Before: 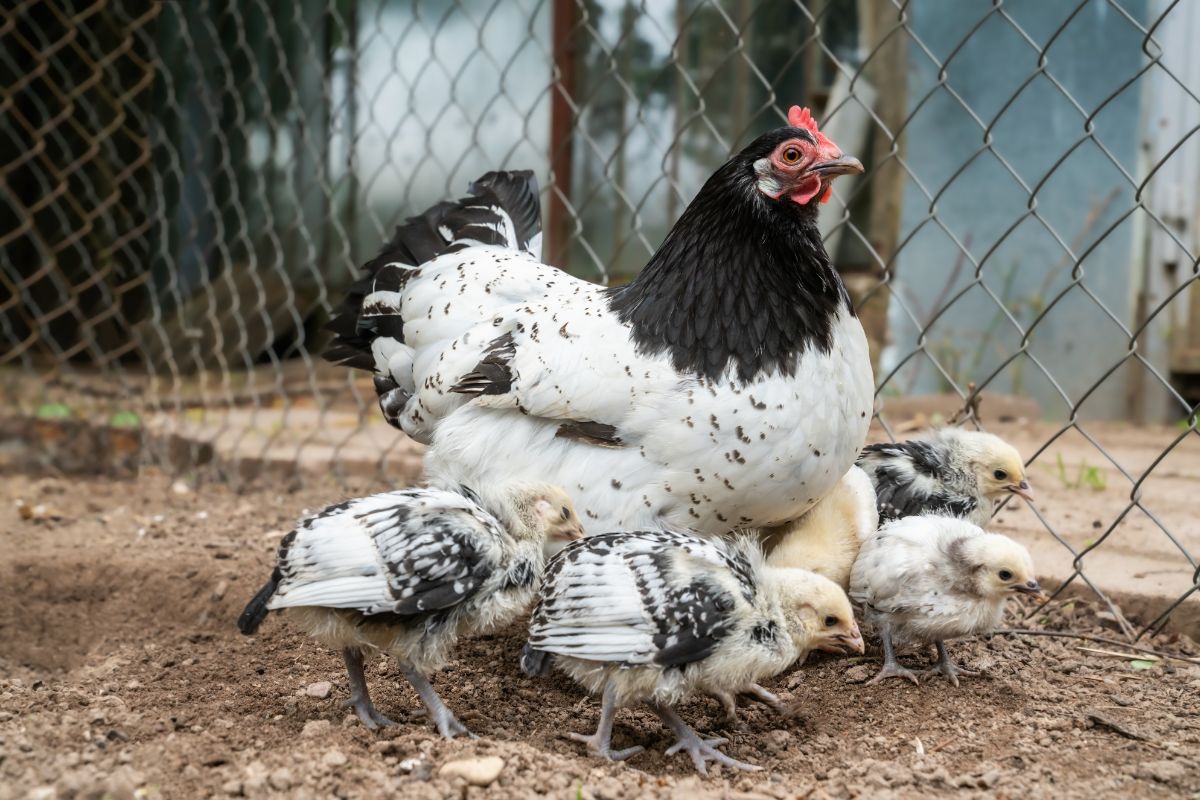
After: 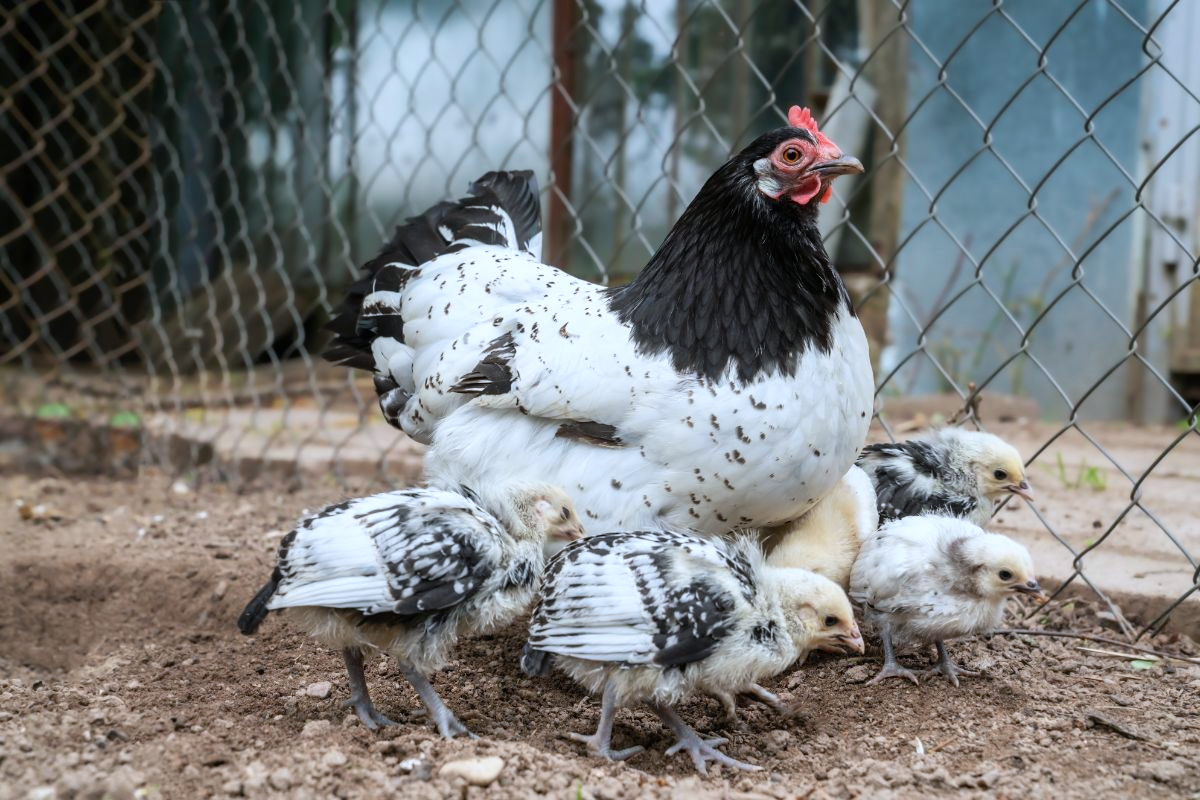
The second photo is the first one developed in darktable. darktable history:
color calibration: x 0.367, y 0.379, temperature 4390.11 K
